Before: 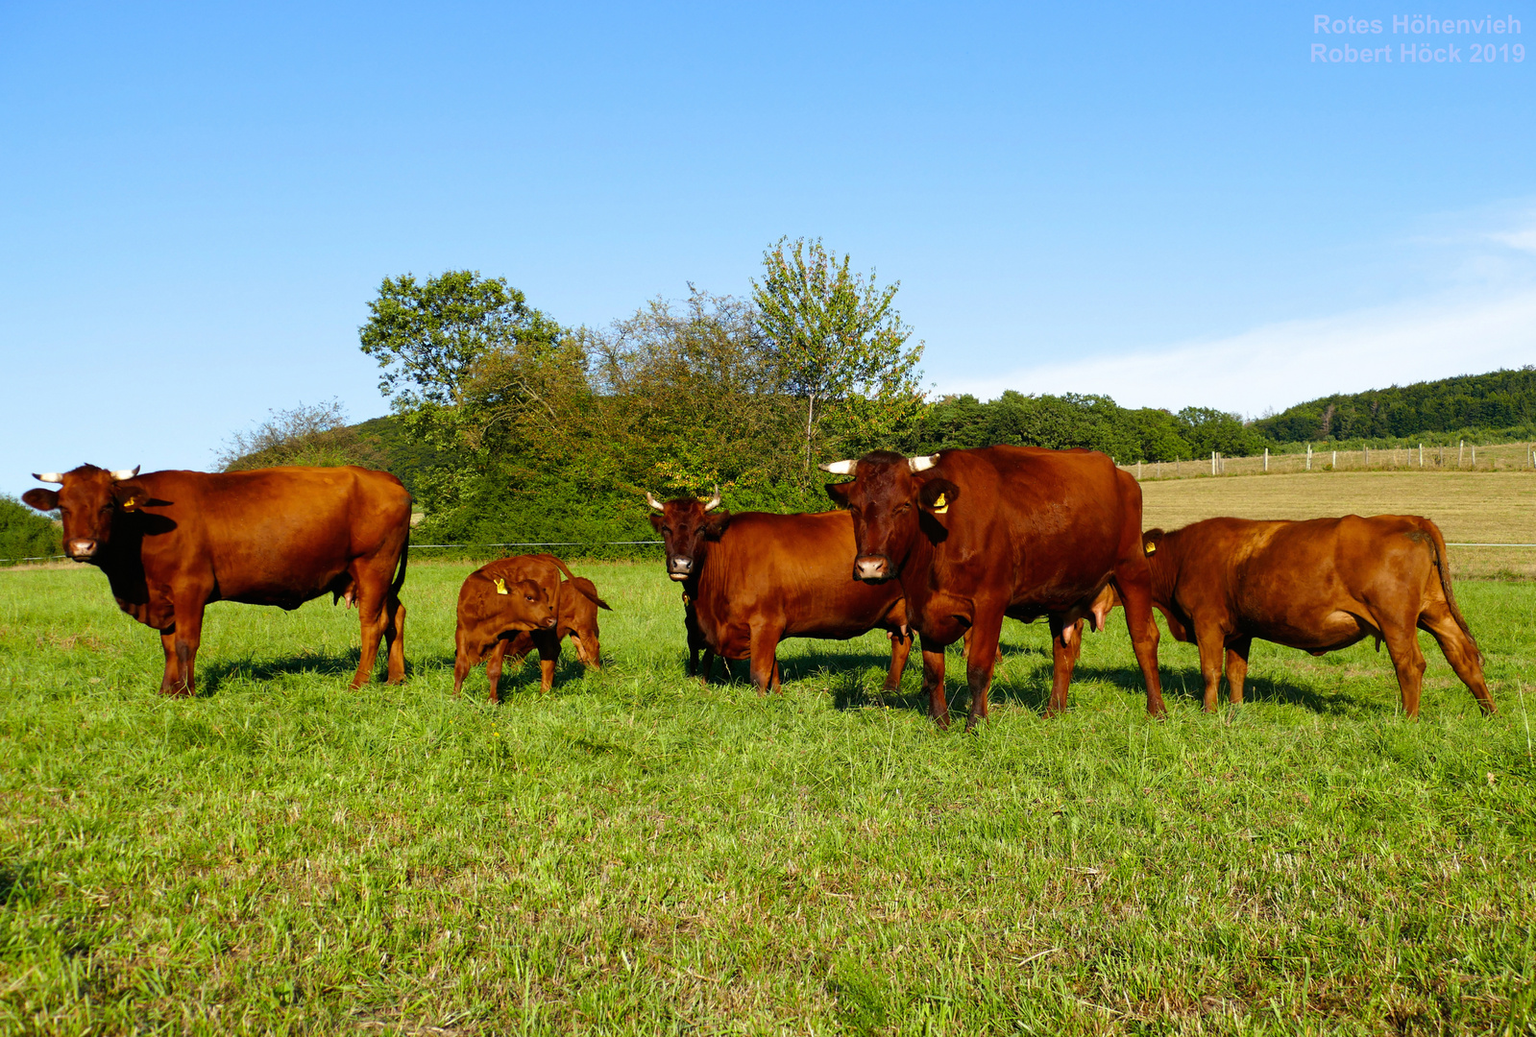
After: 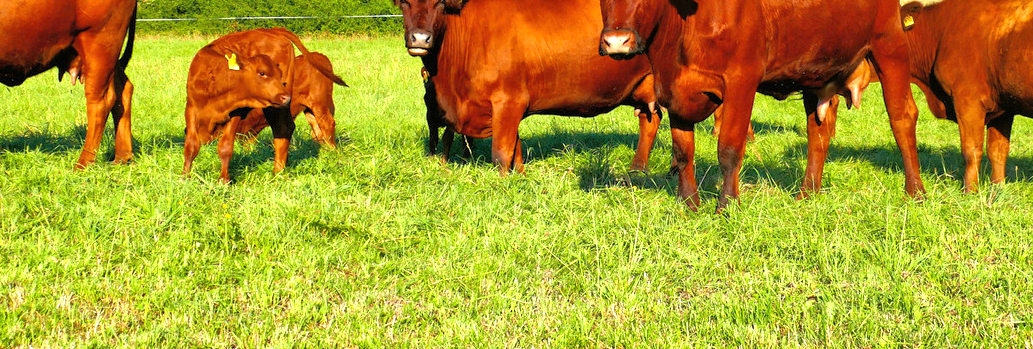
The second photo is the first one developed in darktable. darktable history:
crop: left 18.105%, top 50.852%, right 17.285%, bottom 16.827%
exposure: exposure 1 EV, compensate highlight preservation false
tone equalizer: -7 EV 0.159 EV, -6 EV 0.607 EV, -5 EV 1.11 EV, -4 EV 1.34 EV, -3 EV 1.17 EV, -2 EV 0.6 EV, -1 EV 0.158 EV
